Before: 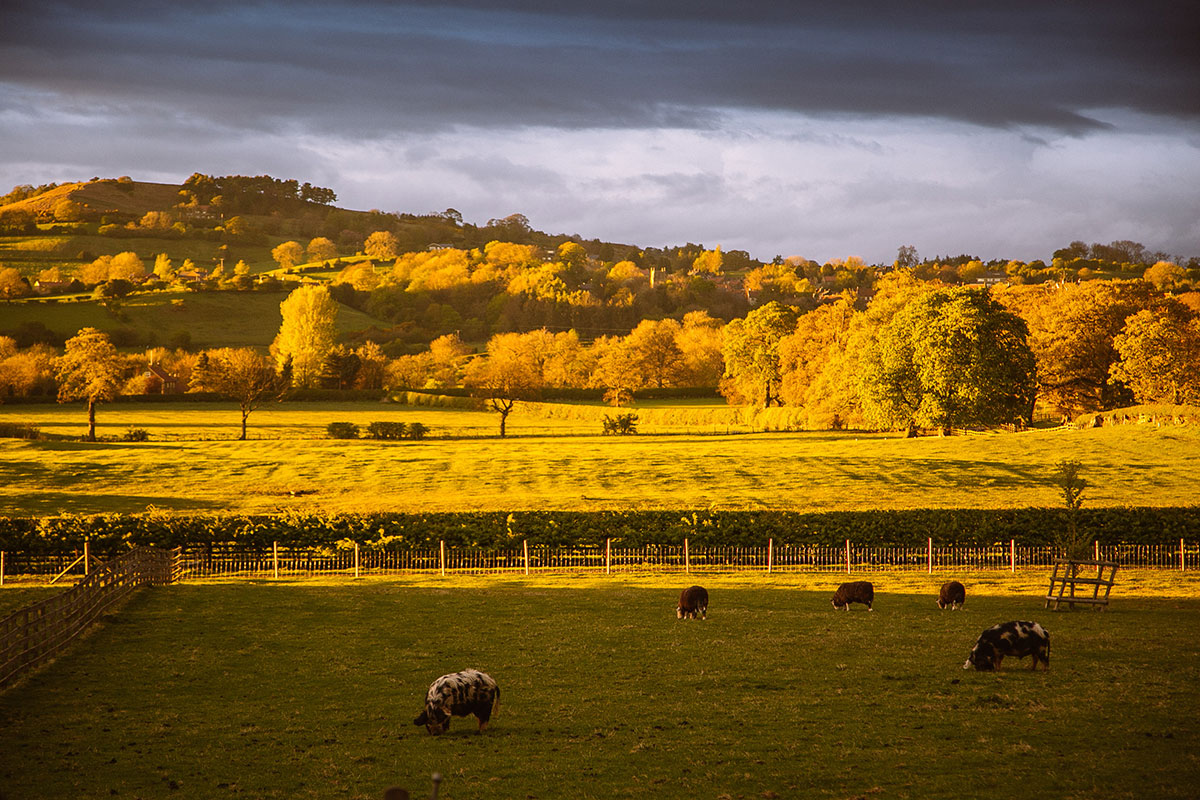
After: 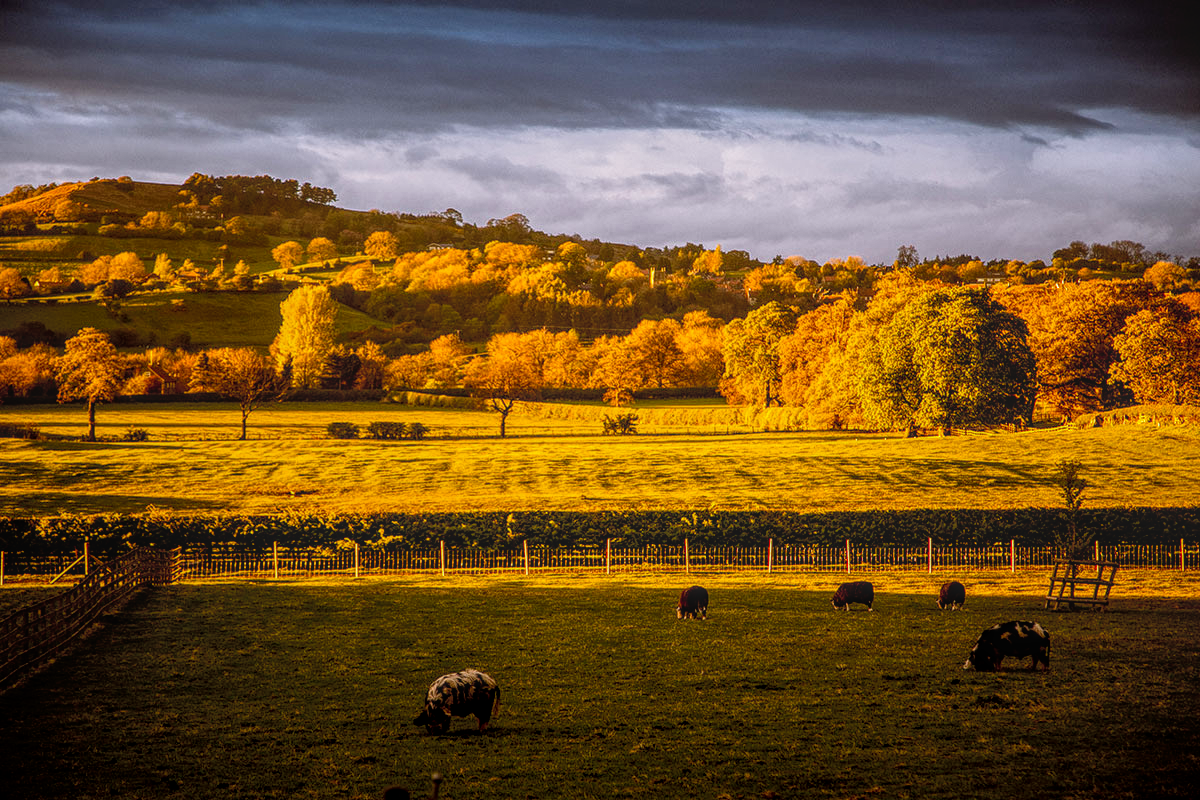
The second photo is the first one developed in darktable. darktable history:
tone curve: curves: ch0 [(0, 0) (0.003, 0) (0.011, 0.001) (0.025, 0.003) (0.044, 0.006) (0.069, 0.009) (0.1, 0.013) (0.136, 0.032) (0.177, 0.067) (0.224, 0.121) (0.277, 0.185) (0.335, 0.255) (0.399, 0.333) (0.468, 0.417) (0.543, 0.508) (0.623, 0.606) (0.709, 0.71) (0.801, 0.819) (0.898, 0.926) (1, 1)], preserve colors none
exposure: black level correction 0.007, compensate highlight preservation false
local contrast: highlights 66%, shadows 33%, detail 166%, midtone range 0.2
